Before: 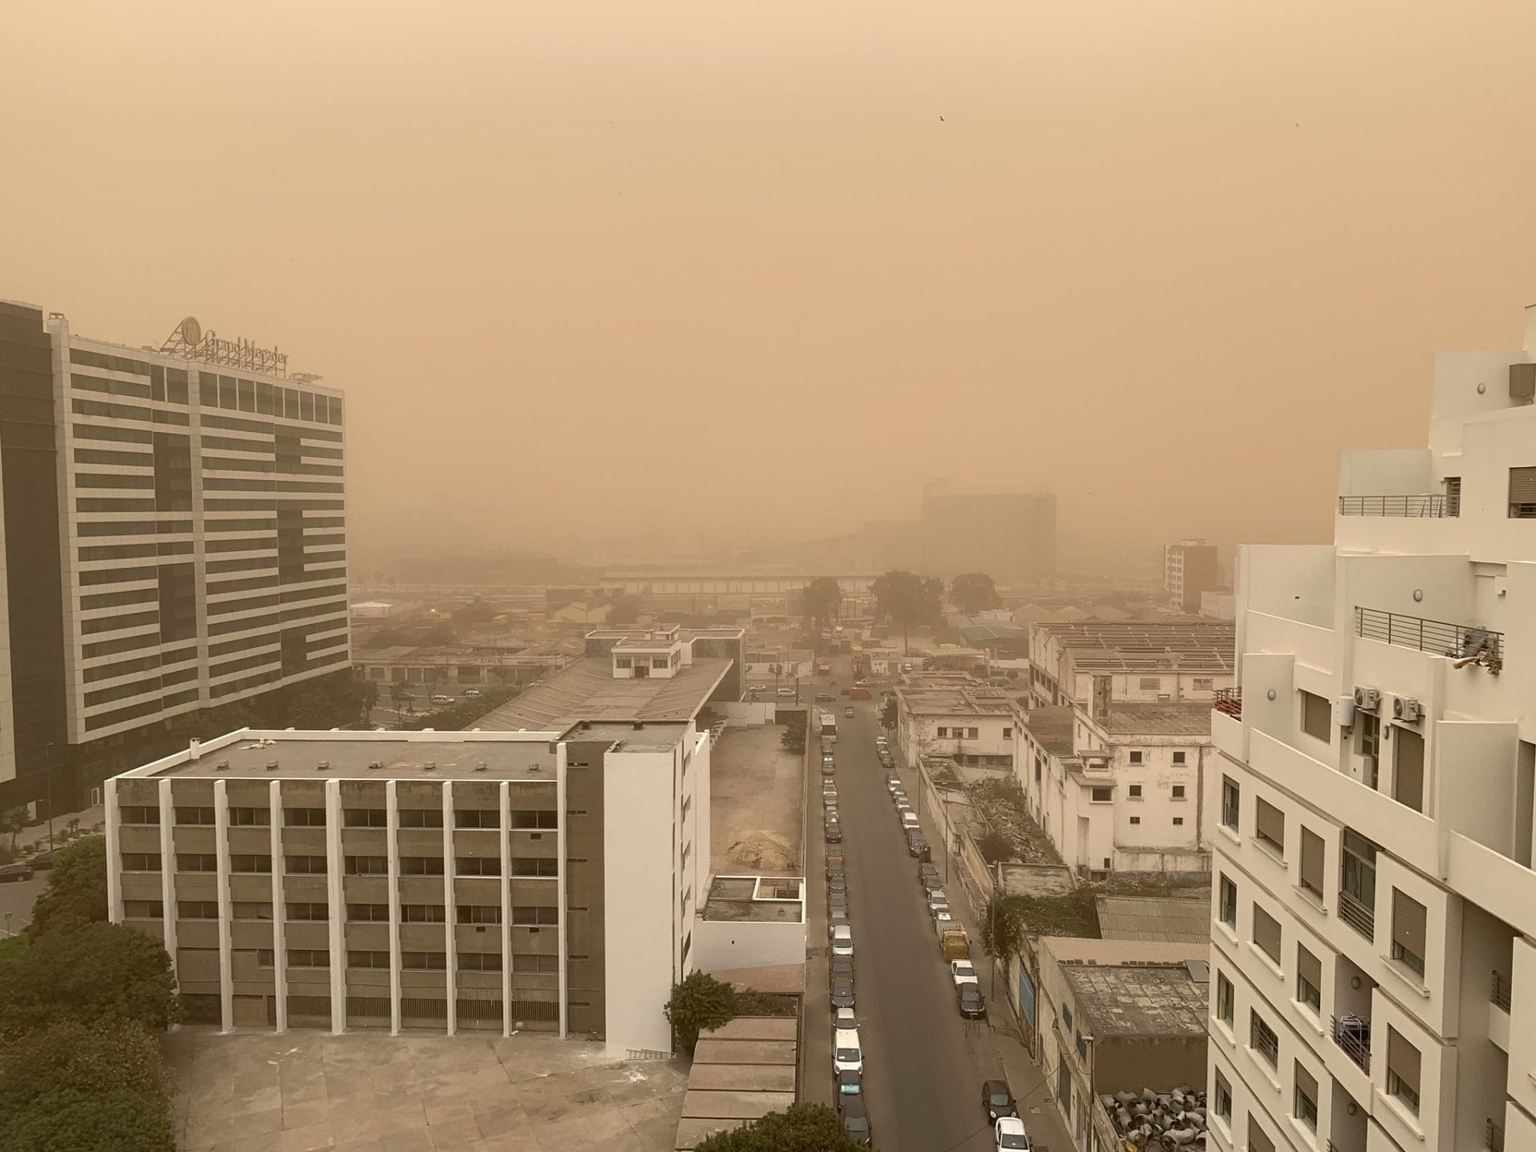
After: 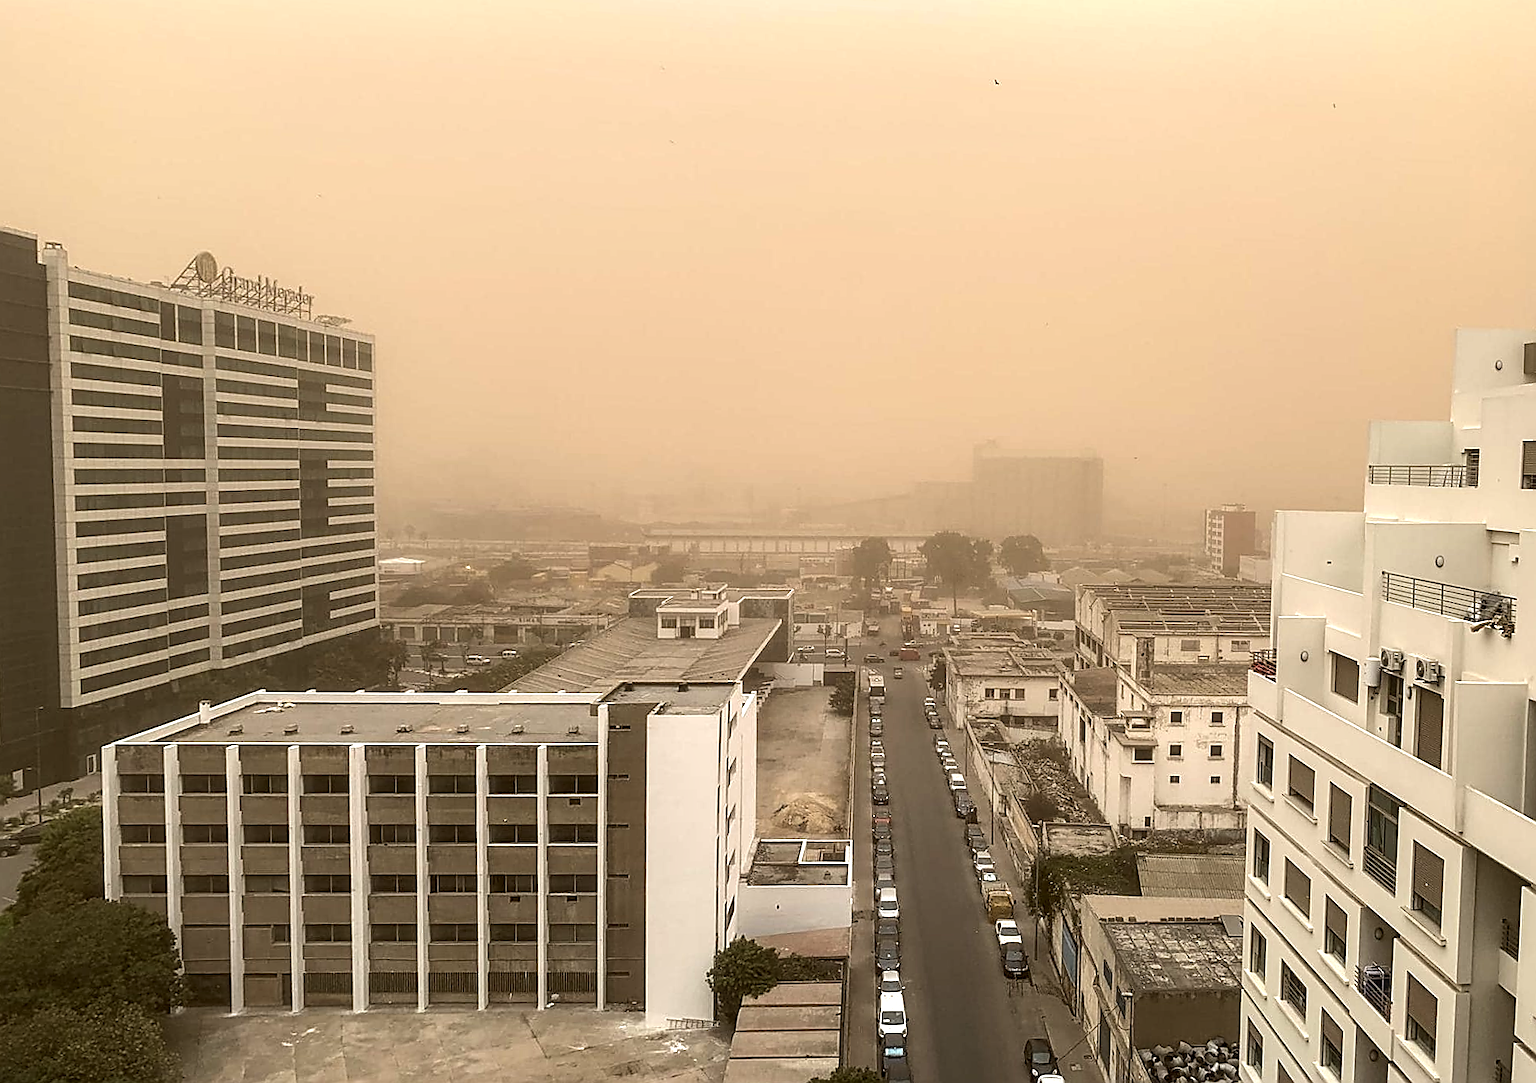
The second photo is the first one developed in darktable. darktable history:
local contrast: on, module defaults
sharpen: radius 1.4, amount 1.25, threshold 0.7
crop and rotate: left 0.614%, top 0.179%, bottom 0.309%
rotate and perspective: rotation 0.679°, lens shift (horizontal) 0.136, crop left 0.009, crop right 0.991, crop top 0.078, crop bottom 0.95
white balance: red 0.967, blue 1.049
tone equalizer: -8 EV -0.417 EV, -7 EV -0.389 EV, -6 EV -0.333 EV, -5 EV -0.222 EV, -3 EV 0.222 EV, -2 EV 0.333 EV, -1 EV 0.389 EV, +0 EV 0.417 EV, edges refinement/feathering 500, mask exposure compensation -1.57 EV, preserve details no
color balance: contrast 10%
